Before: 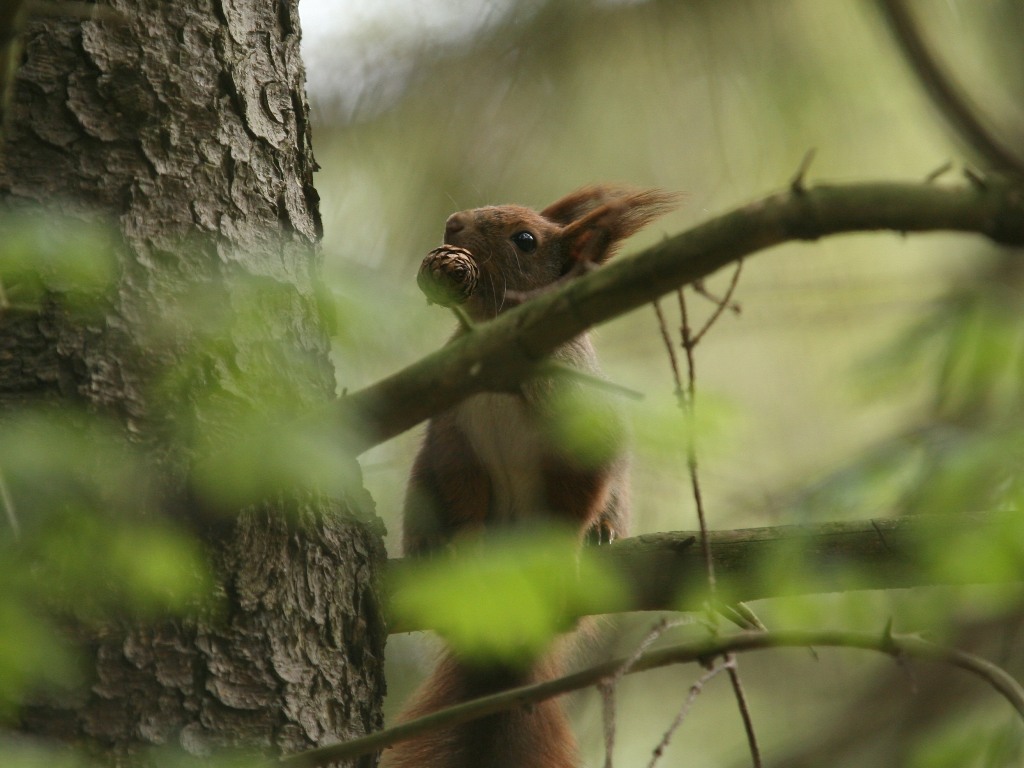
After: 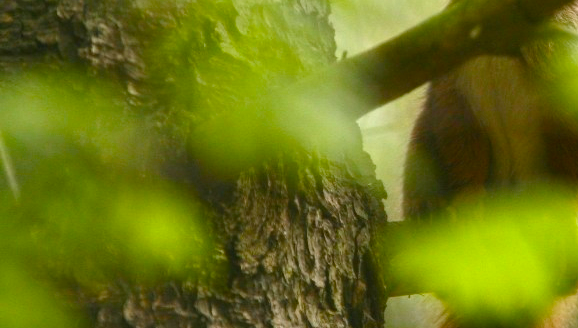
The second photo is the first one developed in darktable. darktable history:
exposure: exposure 0.552 EV, compensate highlight preservation false
color balance rgb: linear chroma grading › global chroma 6.7%, perceptual saturation grading › global saturation 25.989%, perceptual saturation grading › highlights -27.808%, perceptual saturation grading › mid-tones 15.53%, perceptual saturation grading › shadows 34.038%, perceptual brilliance grading › global brilliance 2.133%, perceptual brilliance grading › highlights 7.493%, perceptual brilliance grading › shadows -3.943%, global vibrance 20%
crop: top 44.01%, right 43.526%, bottom 13.241%
color correction: highlights b* 3
shadows and highlights: shadows 61.24, soften with gaussian
